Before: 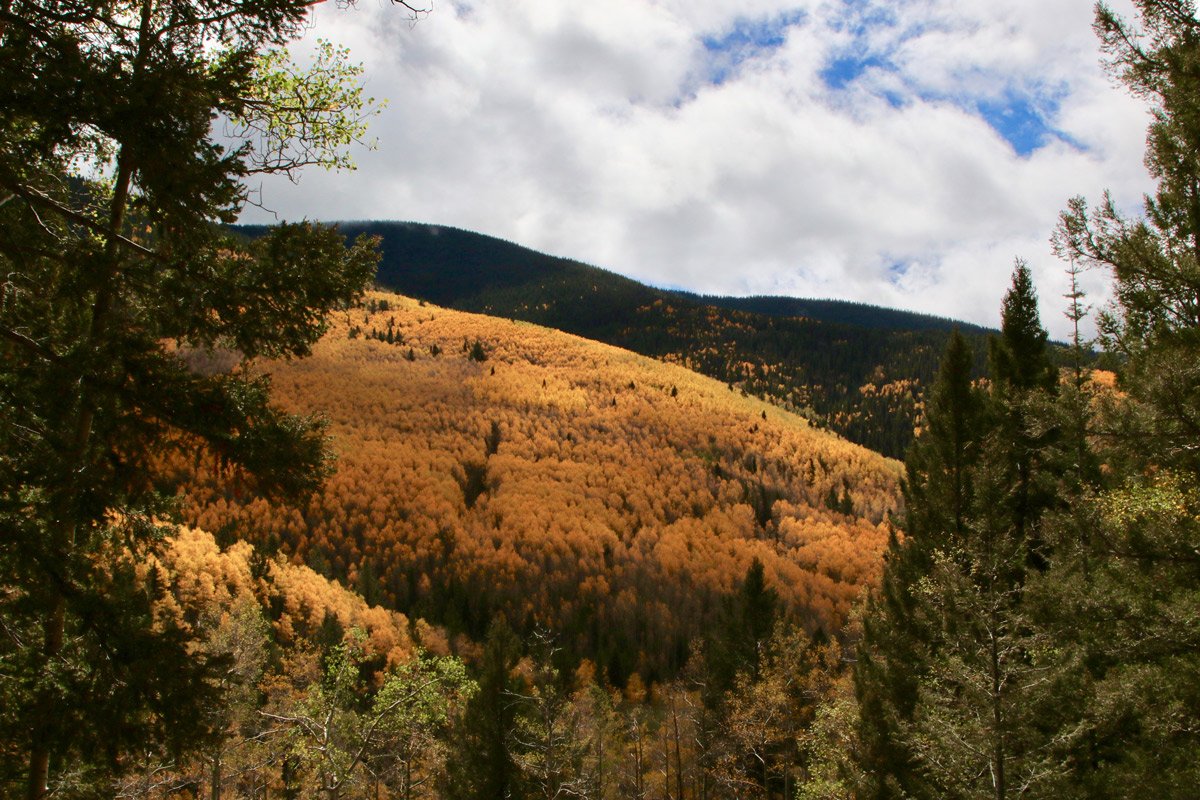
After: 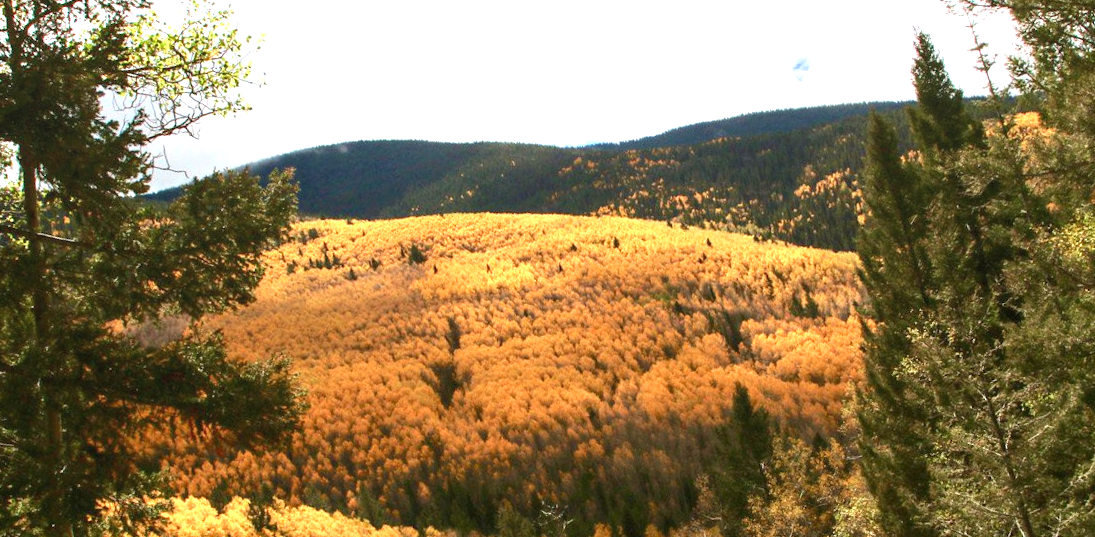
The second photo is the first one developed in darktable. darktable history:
exposure: black level correction 0, exposure 1.2 EV, compensate exposure bias true, compensate highlight preservation false
local contrast: detail 110%
rotate and perspective: rotation -14.8°, crop left 0.1, crop right 0.903, crop top 0.25, crop bottom 0.748
